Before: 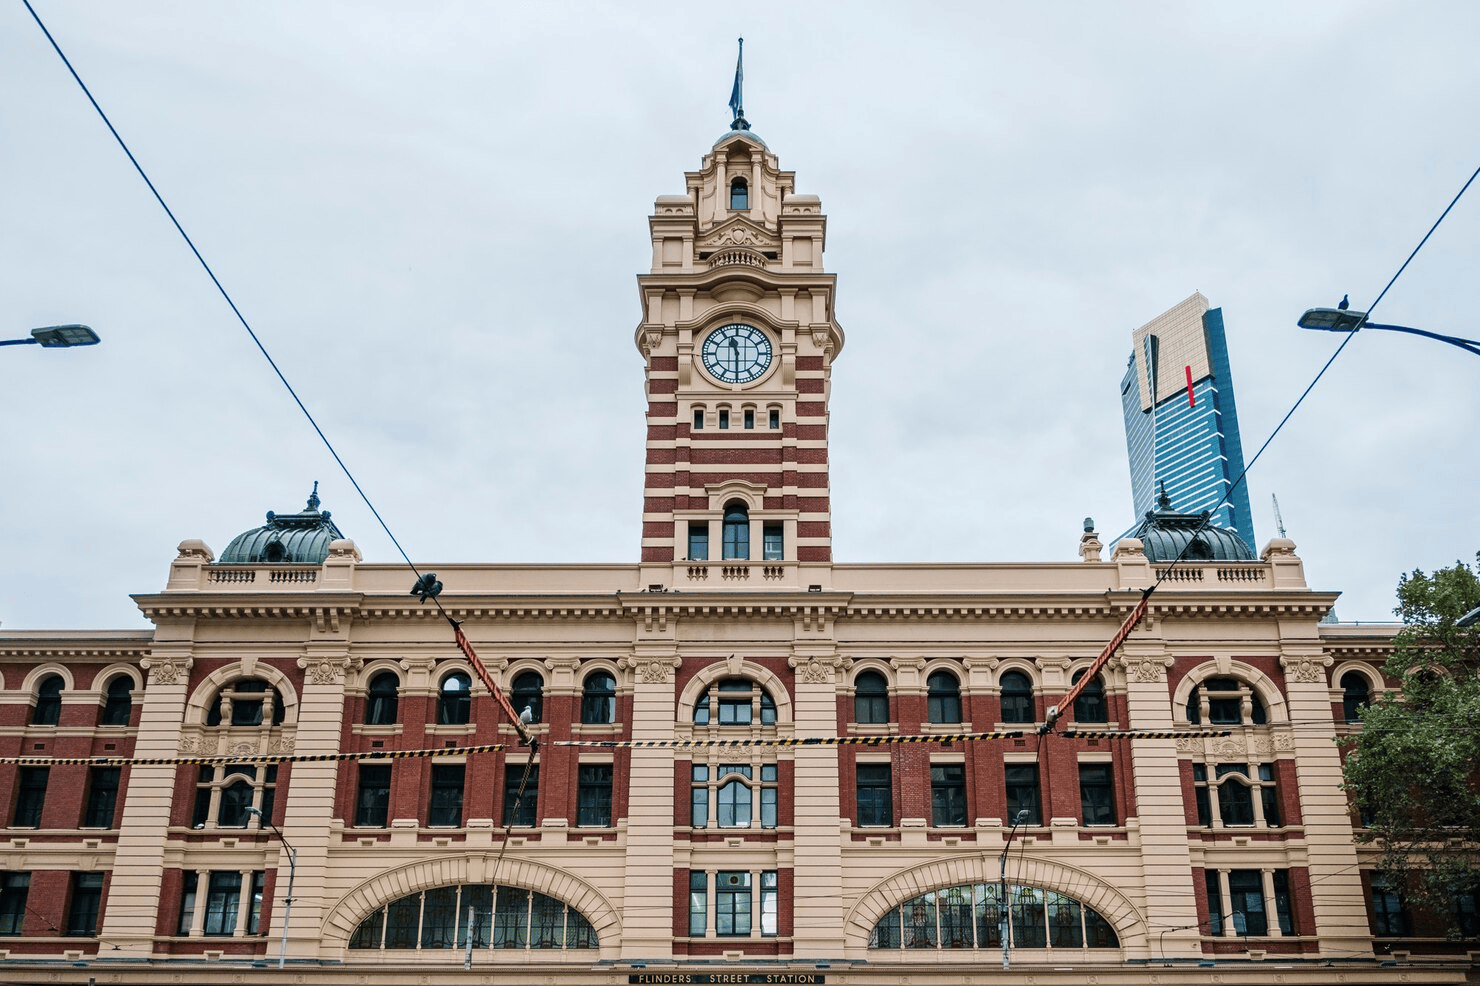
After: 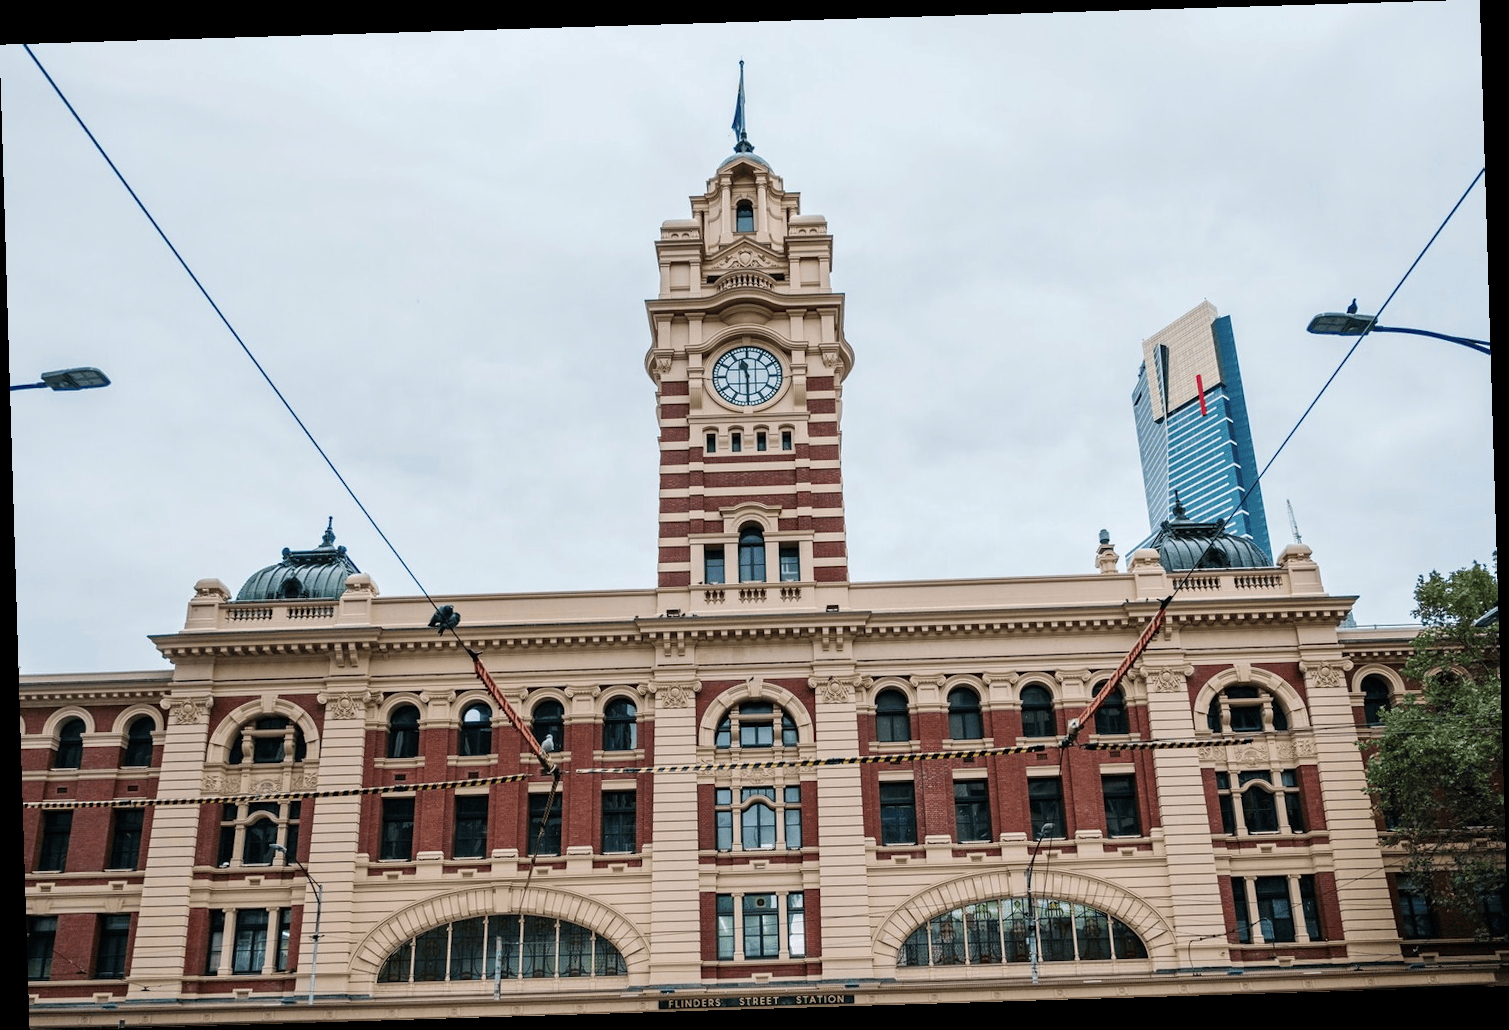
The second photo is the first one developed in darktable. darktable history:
rotate and perspective: rotation -1.75°, automatic cropping off
contrast brightness saturation: contrast 0.01, saturation -0.05
